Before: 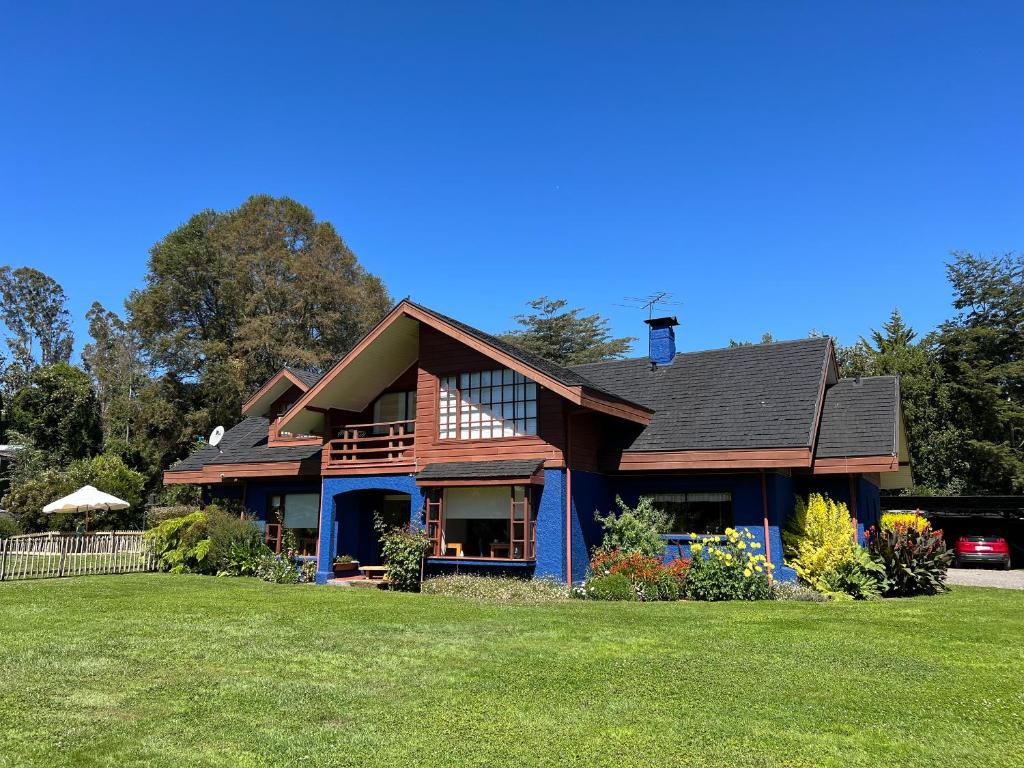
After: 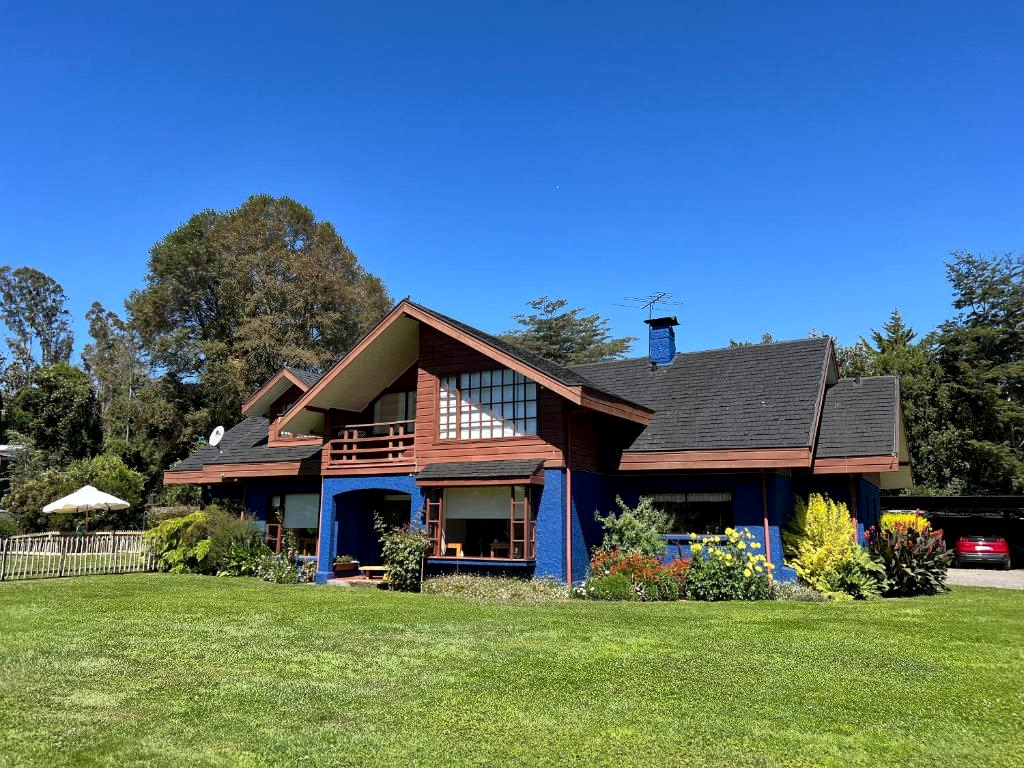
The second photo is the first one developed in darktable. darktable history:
local contrast: mode bilateral grid, contrast 19, coarseness 51, detail 129%, midtone range 0.2
